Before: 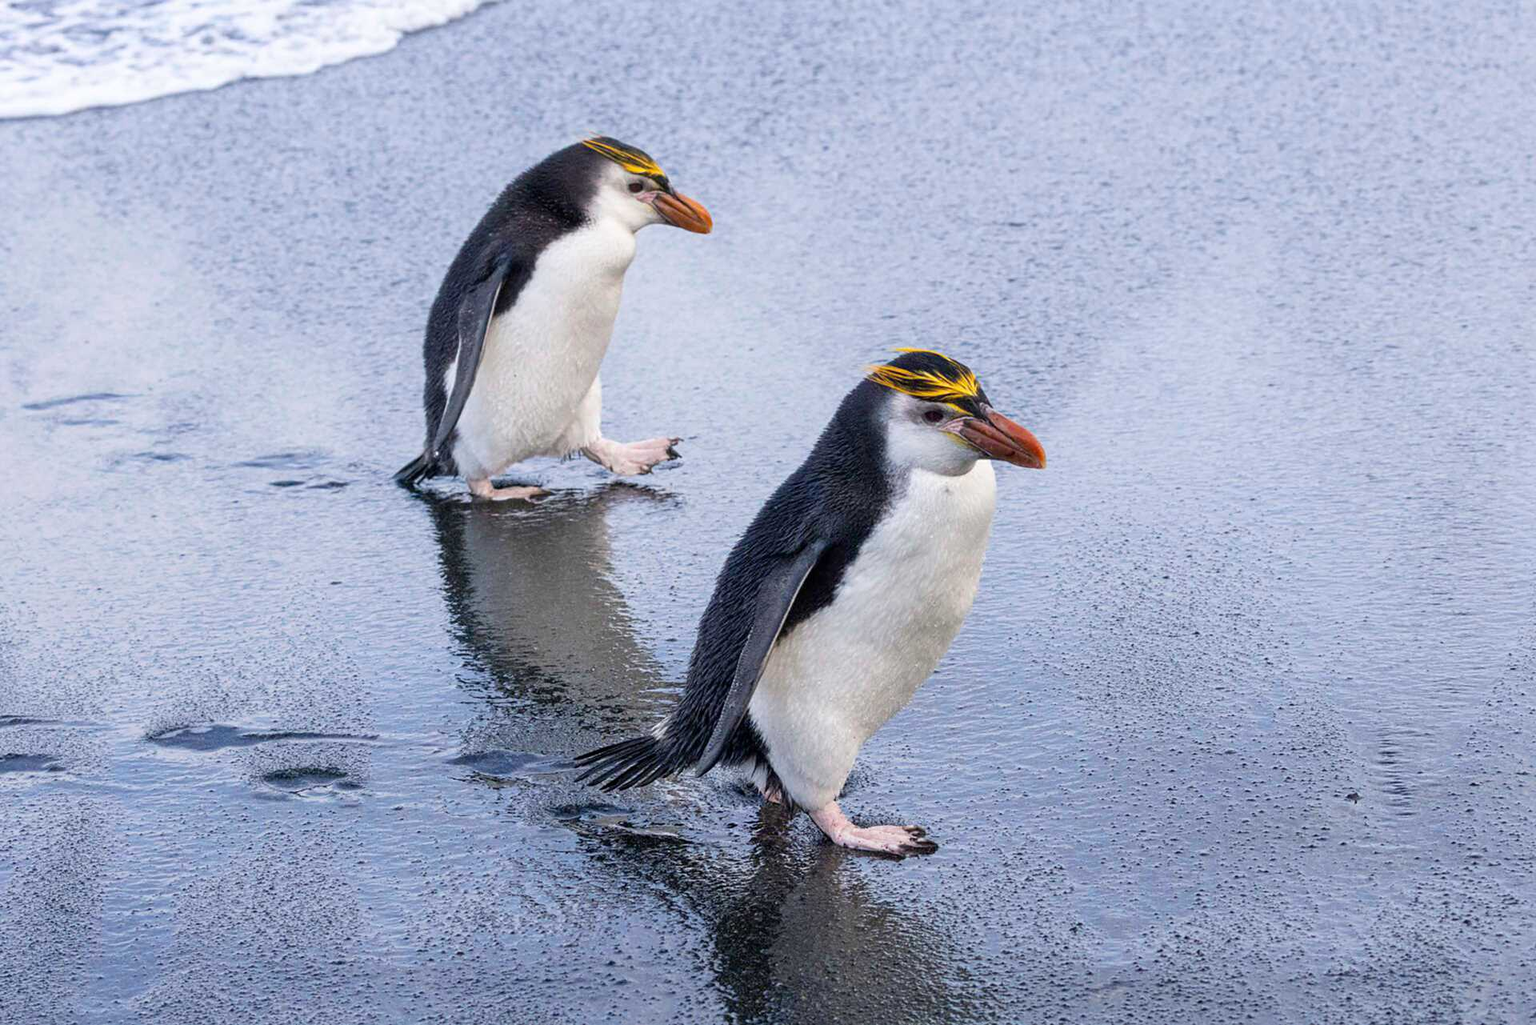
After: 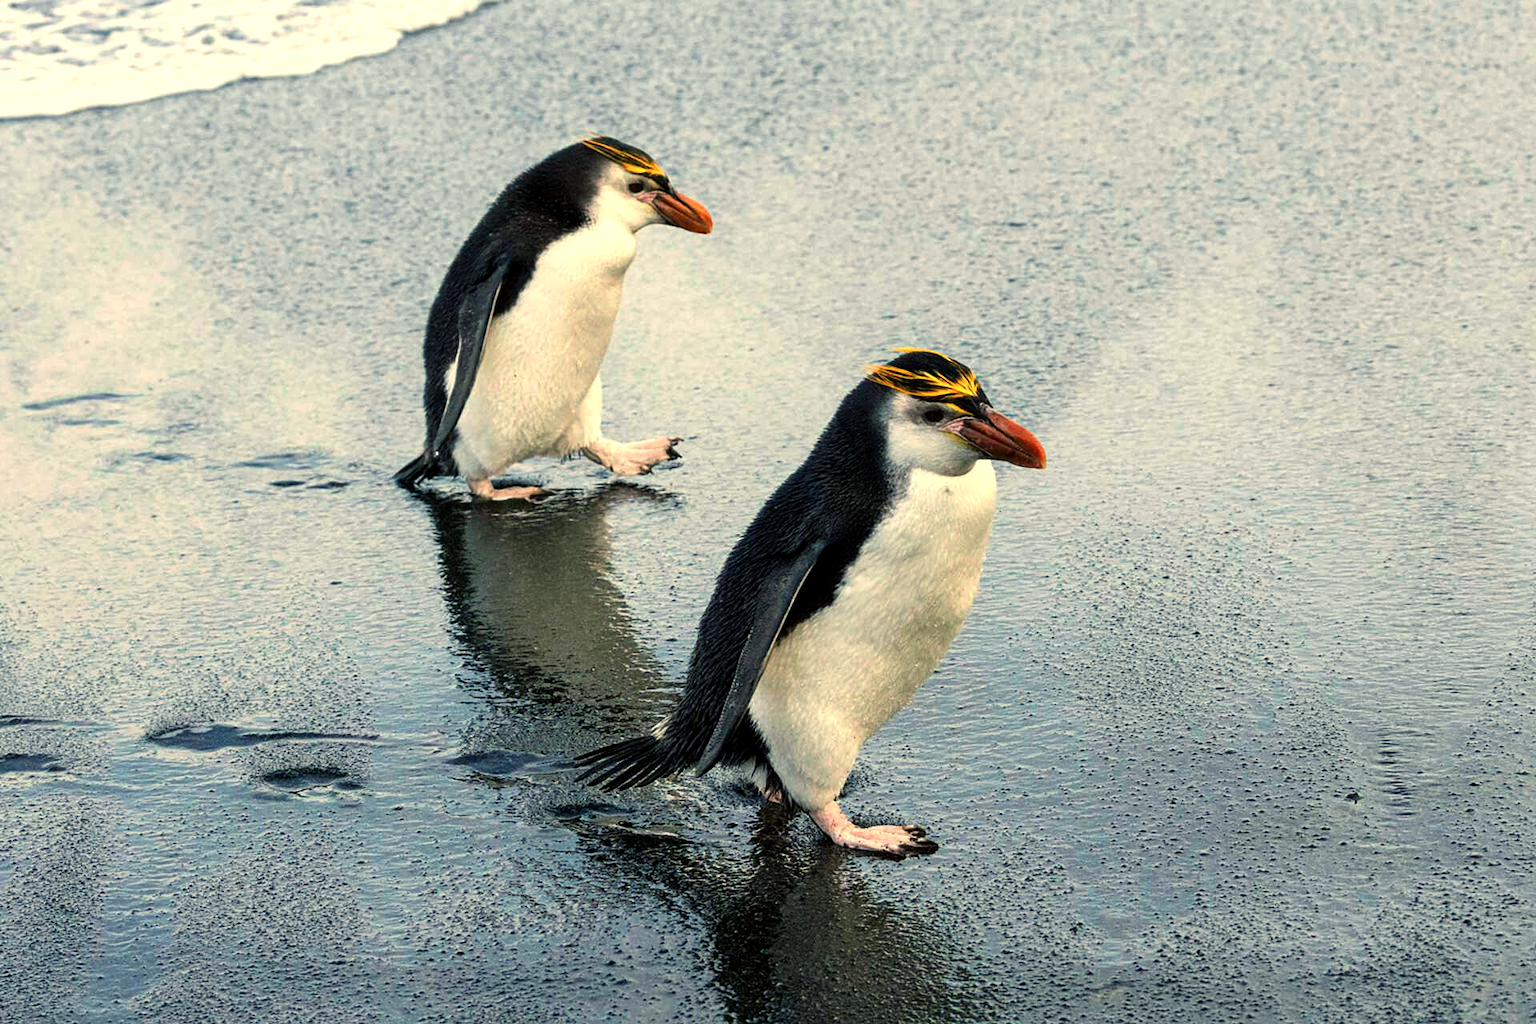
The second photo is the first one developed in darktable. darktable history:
contrast brightness saturation: saturation -0.05
color balance: mode lift, gamma, gain (sRGB), lift [1.014, 0.966, 0.918, 0.87], gamma [0.86, 0.734, 0.918, 0.976], gain [1.063, 1.13, 1.063, 0.86]
